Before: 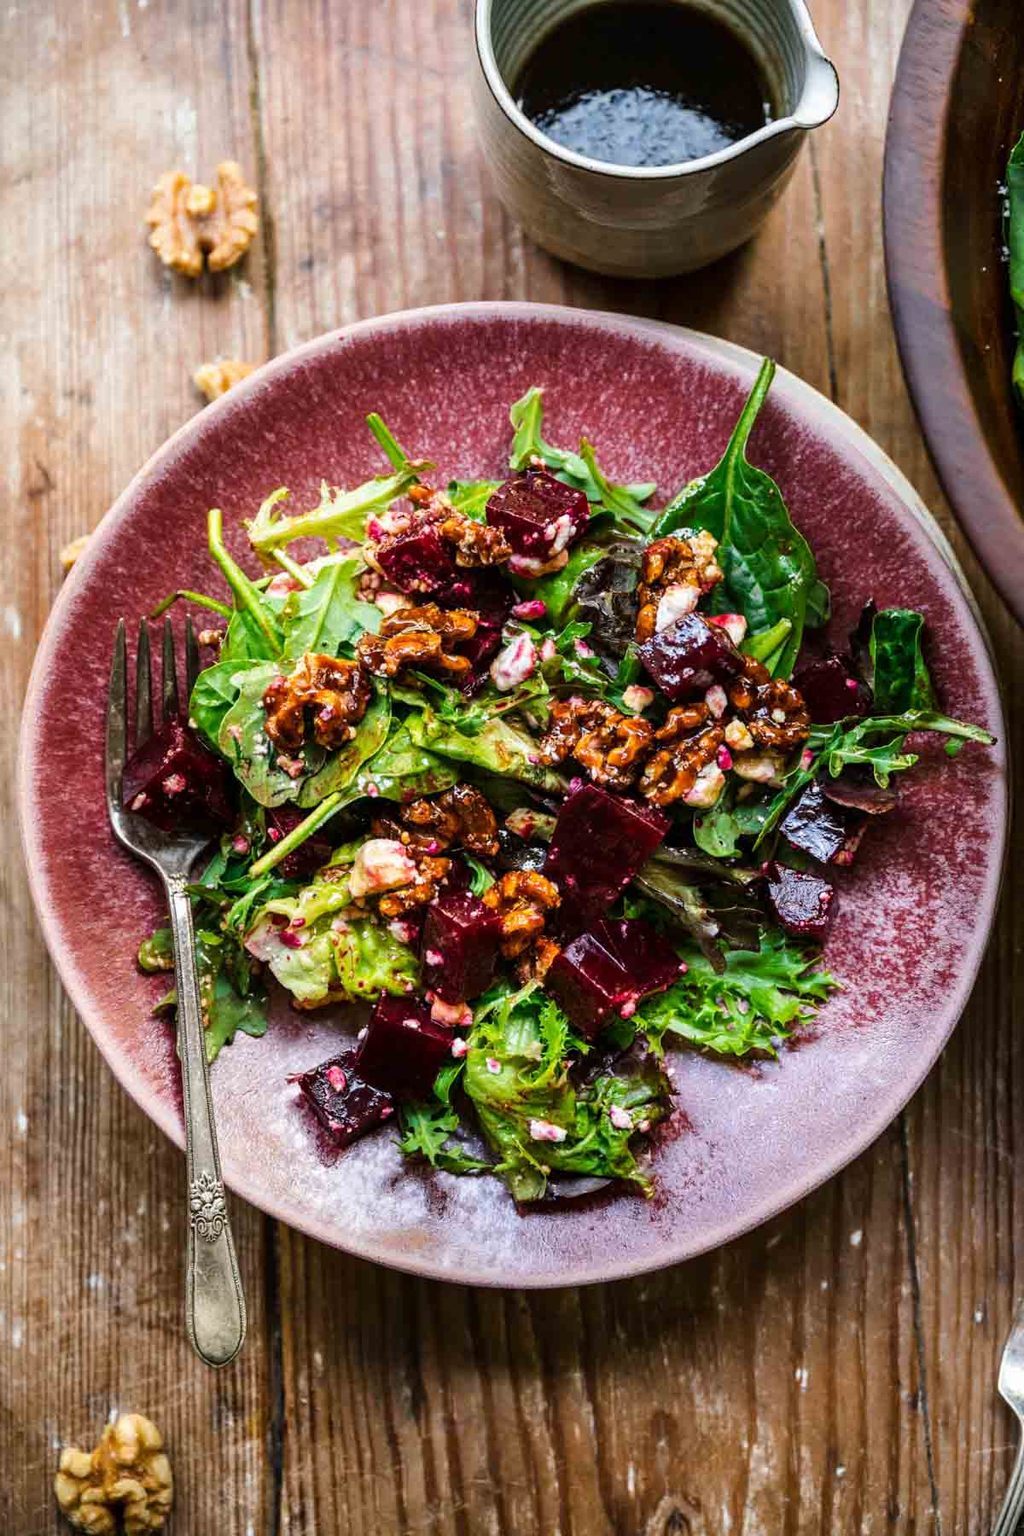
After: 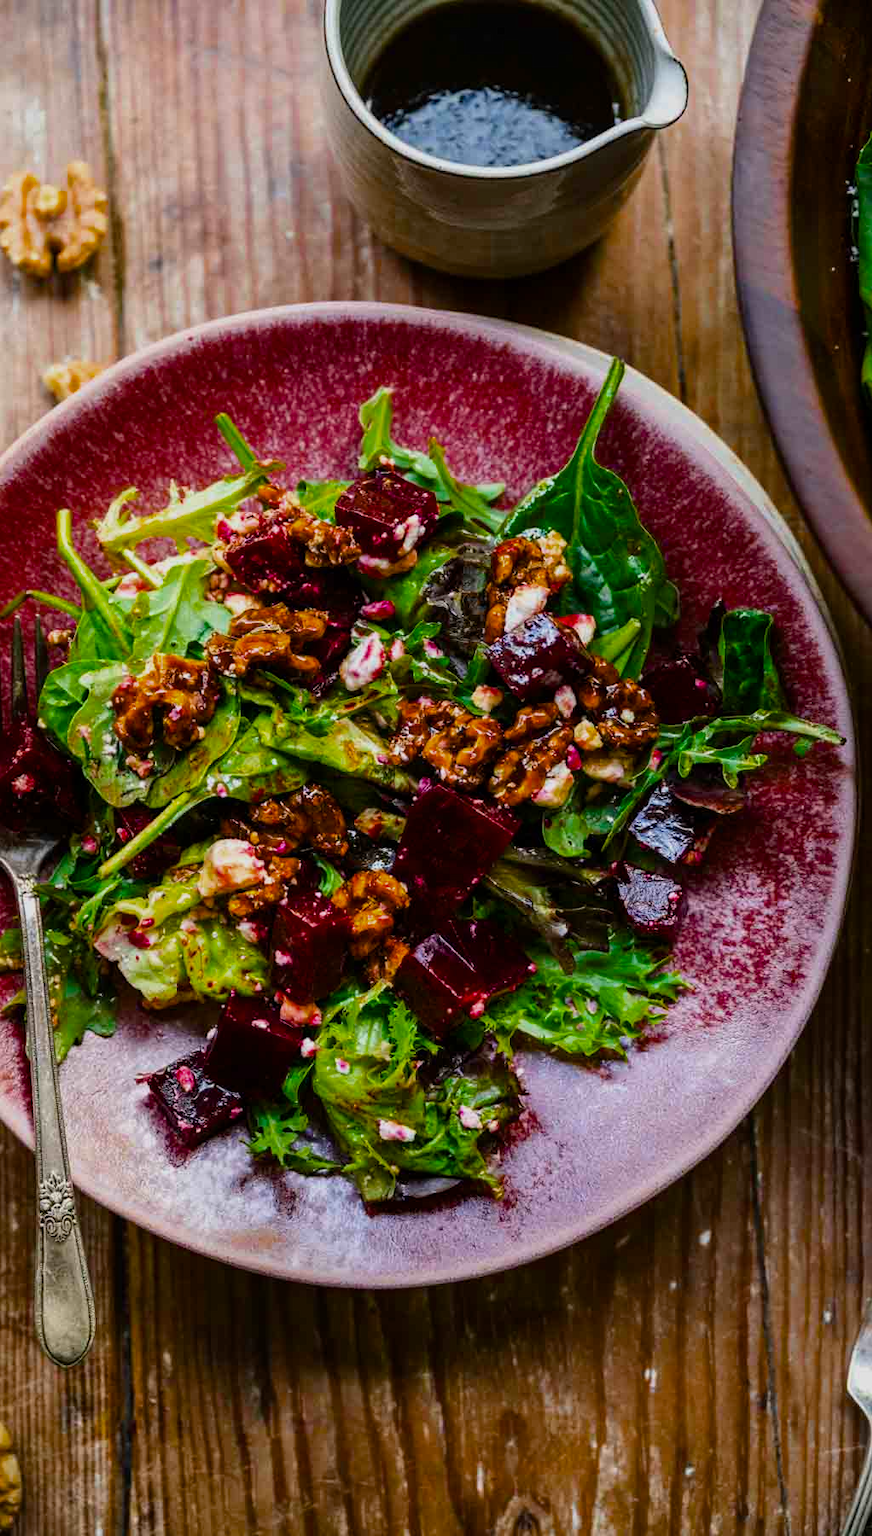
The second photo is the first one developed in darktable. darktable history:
exposure: black level correction 0, exposure -0.768 EV, compensate exposure bias true, compensate highlight preservation false
color balance rgb: linear chroma grading › global chroma 9.36%, perceptual saturation grading › global saturation 17.9%, perceptual brilliance grading › global brilliance 17.268%, global vibrance -1.085%, saturation formula JzAzBz (2021)
crop and rotate: left 14.806%
